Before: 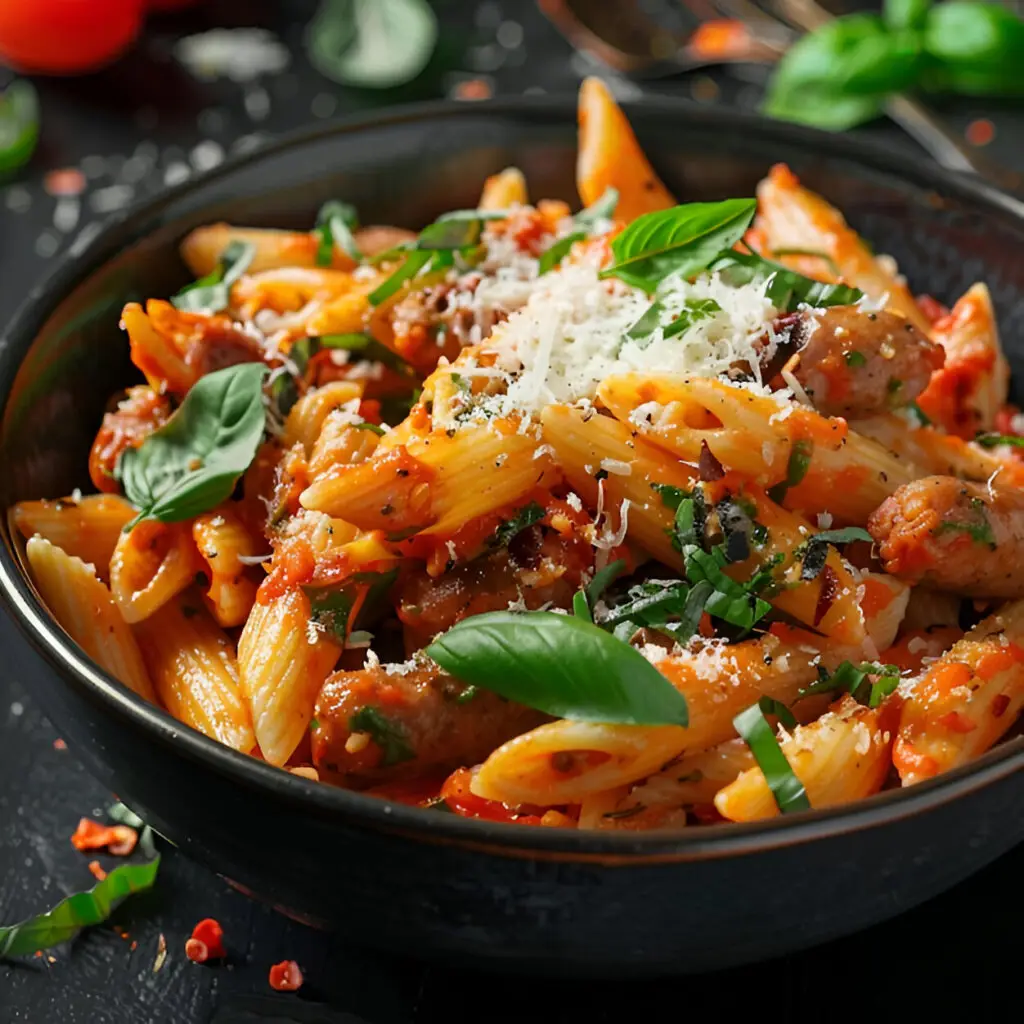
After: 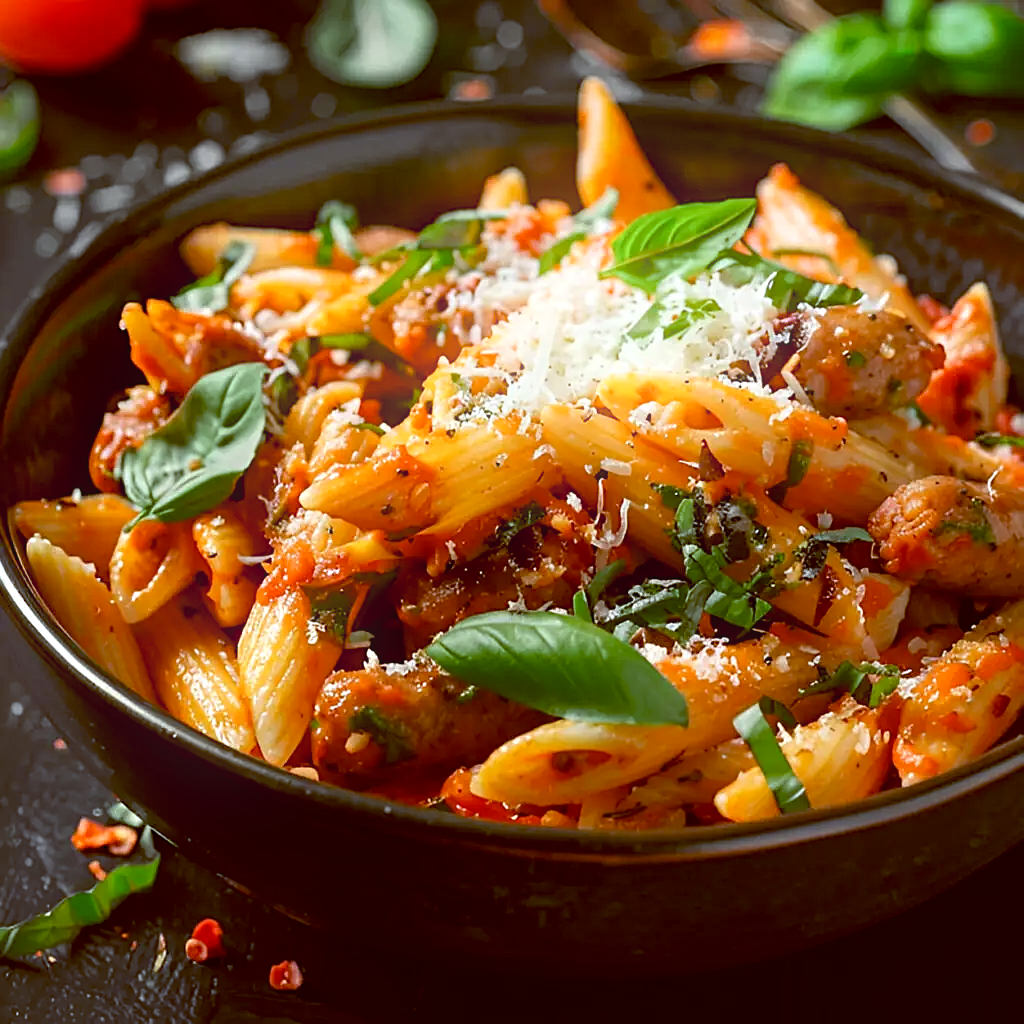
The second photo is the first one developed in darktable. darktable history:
local contrast: highlights 100%, shadows 100%, detail 120%, midtone range 0.2
sharpen: on, module defaults
color balance: lift [1, 1.015, 1.004, 0.985], gamma [1, 0.958, 0.971, 1.042], gain [1, 0.956, 0.977, 1.044]
exposure: black level correction 0.001, exposure 0.14 EV, compensate highlight preservation false
bloom: size 16%, threshold 98%, strength 20%
